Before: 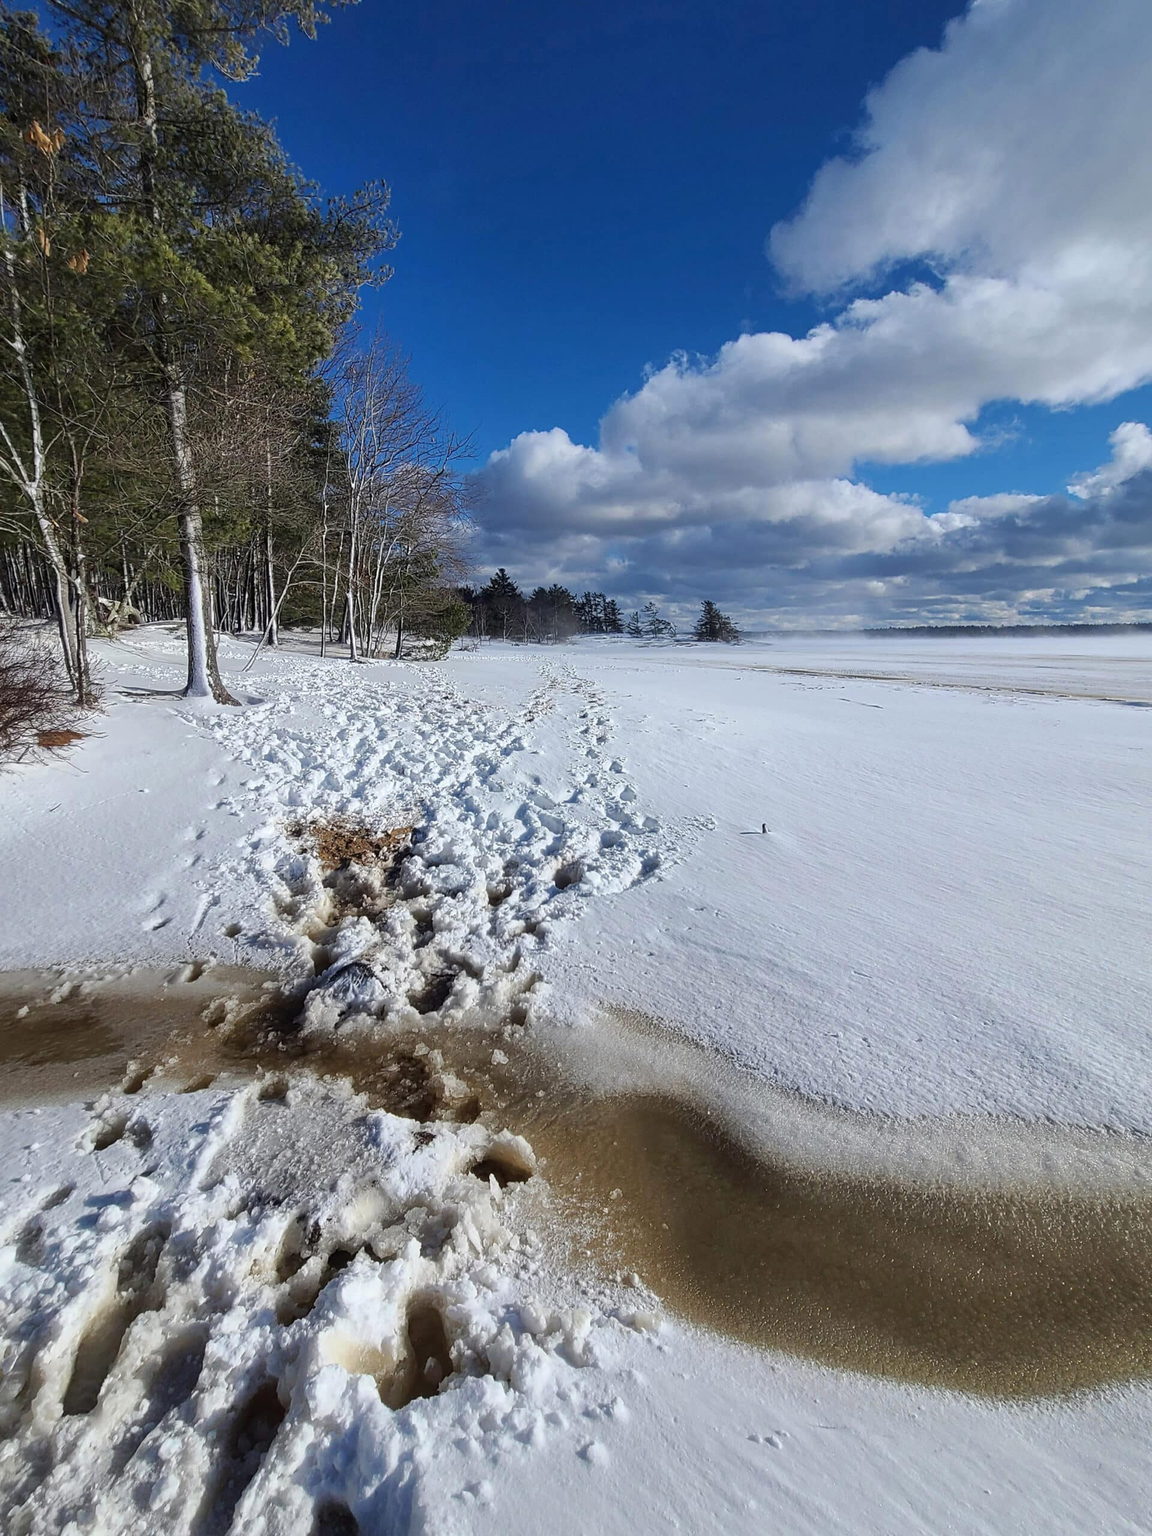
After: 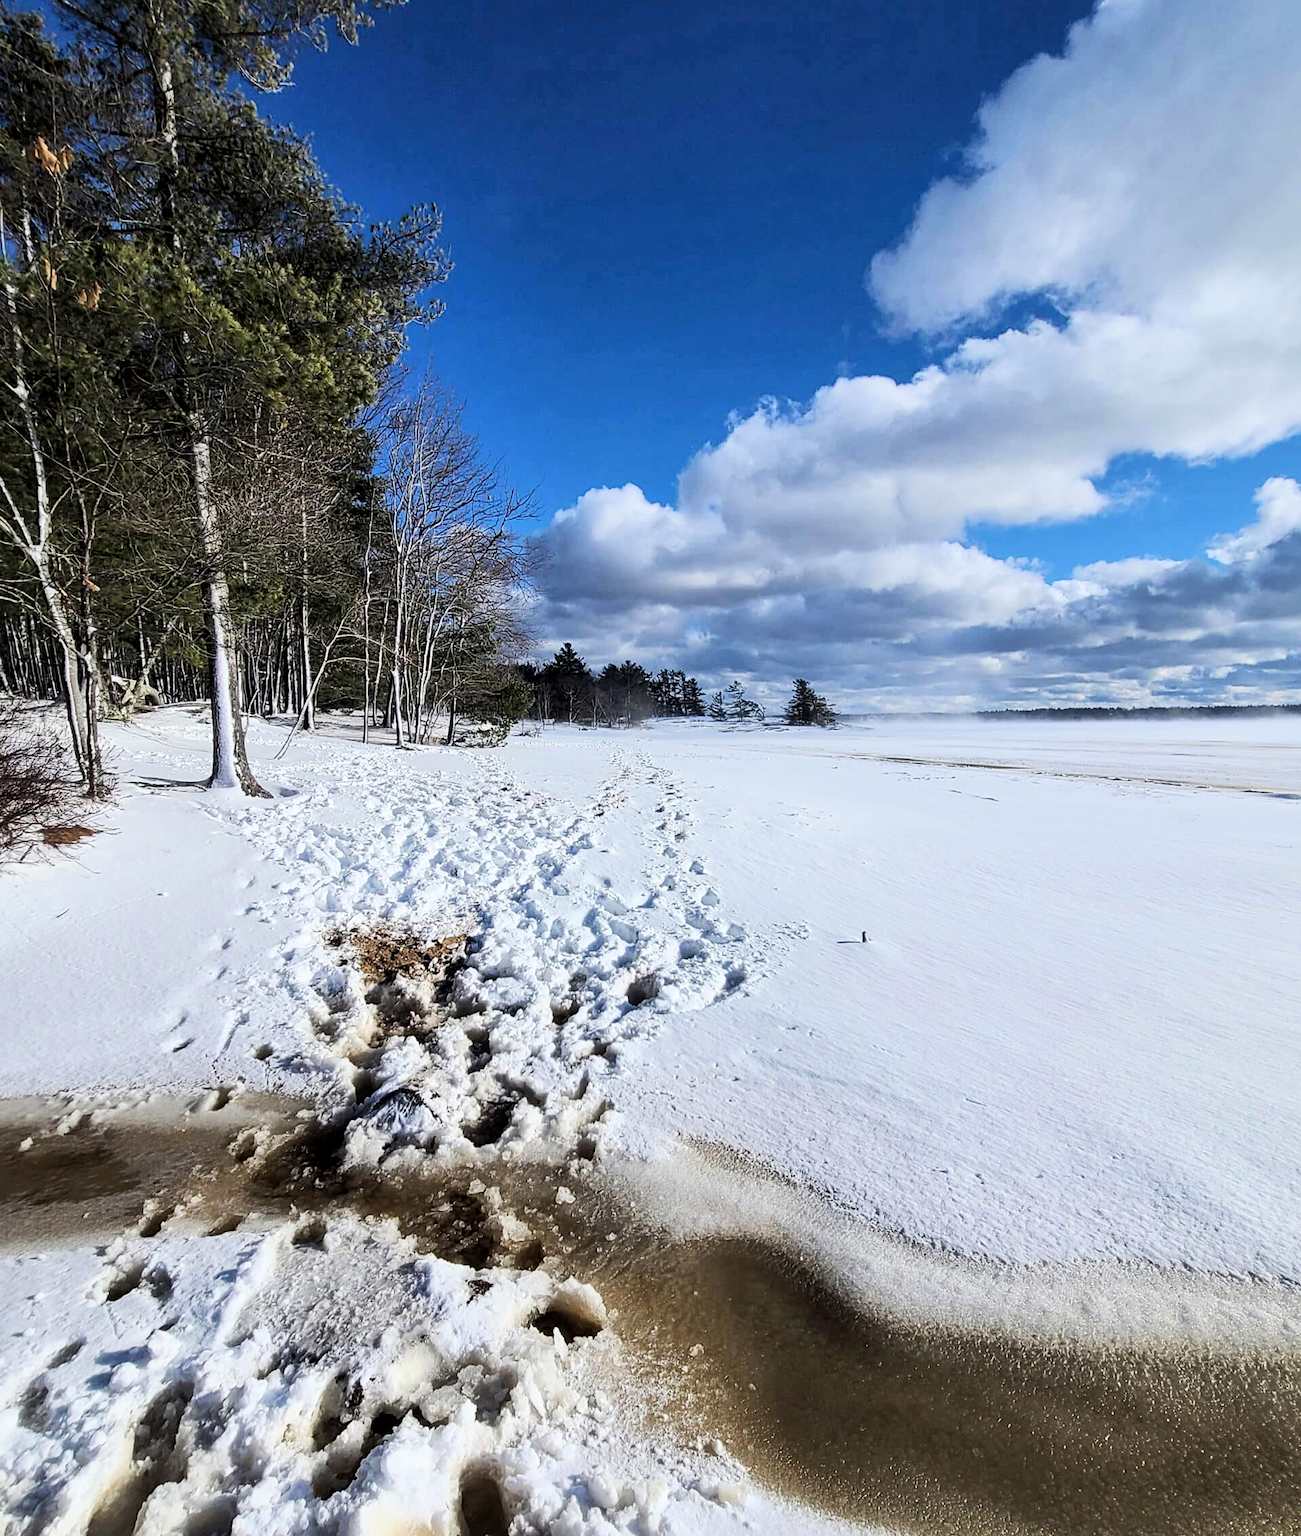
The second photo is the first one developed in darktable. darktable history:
local contrast: mode bilateral grid, contrast 20, coarseness 49, detail 119%, midtone range 0.2
filmic rgb: black relative exposure -12.1 EV, white relative exposure 2.81 EV, target black luminance 0%, hardness 8.14, latitude 70.1%, contrast 1.137, highlights saturation mix 10.4%, shadows ↔ highlights balance -0.391%
tone equalizer: -8 EV 0.016 EV, -7 EV -0.041 EV, -6 EV 0.038 EV, -5 EV 0.05 EV, -4 EV 0.262 EV, -3 EV 0.674 EV, -2 EV 0.564 EV, -1 EV 0.197 EV, +0 EV 0.027 EV, edges refinement/feathering 500, mask exposure compensation -1.57 EV, preserve details no
crop and rotate: top 0%, bottom 11.524%
